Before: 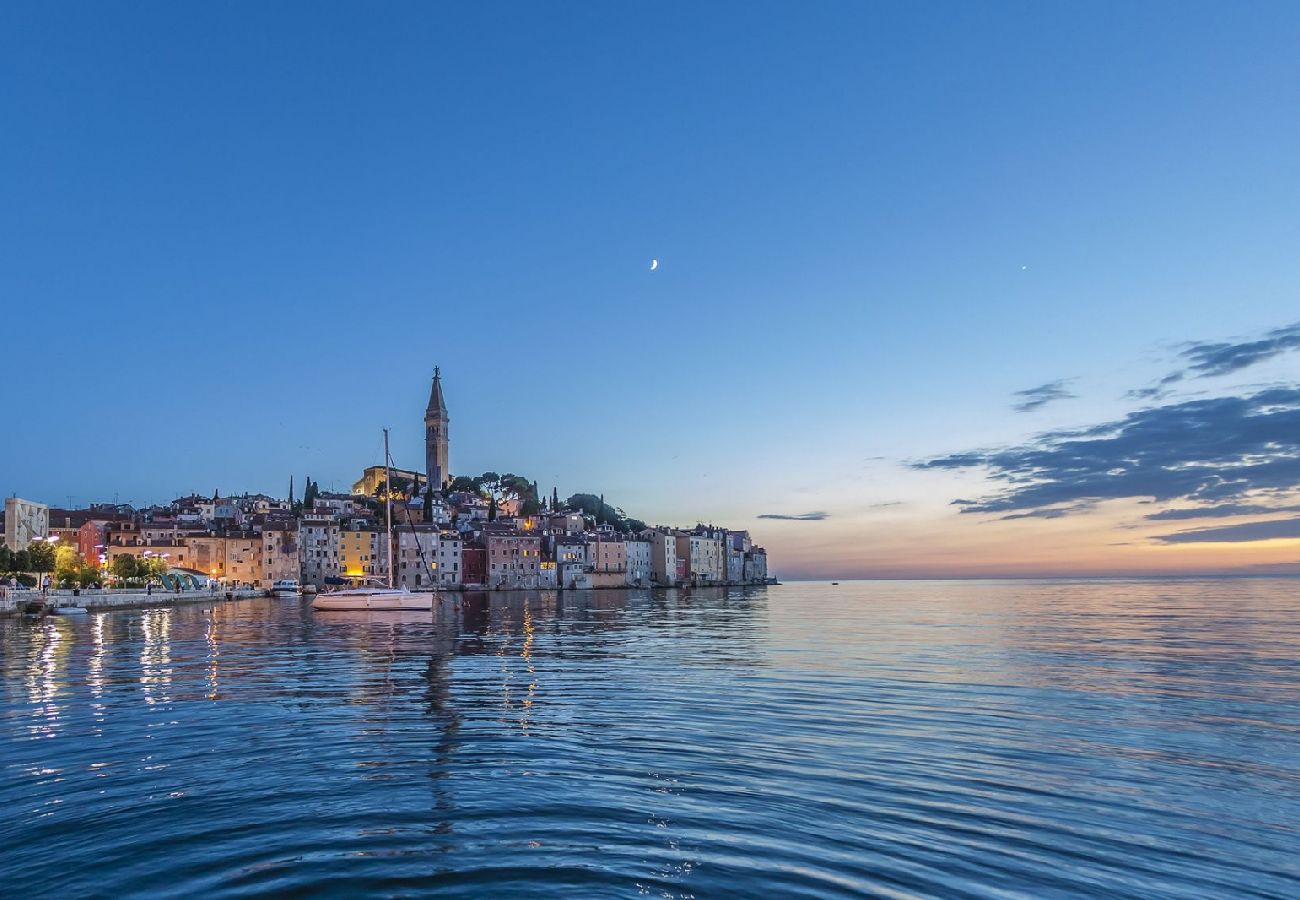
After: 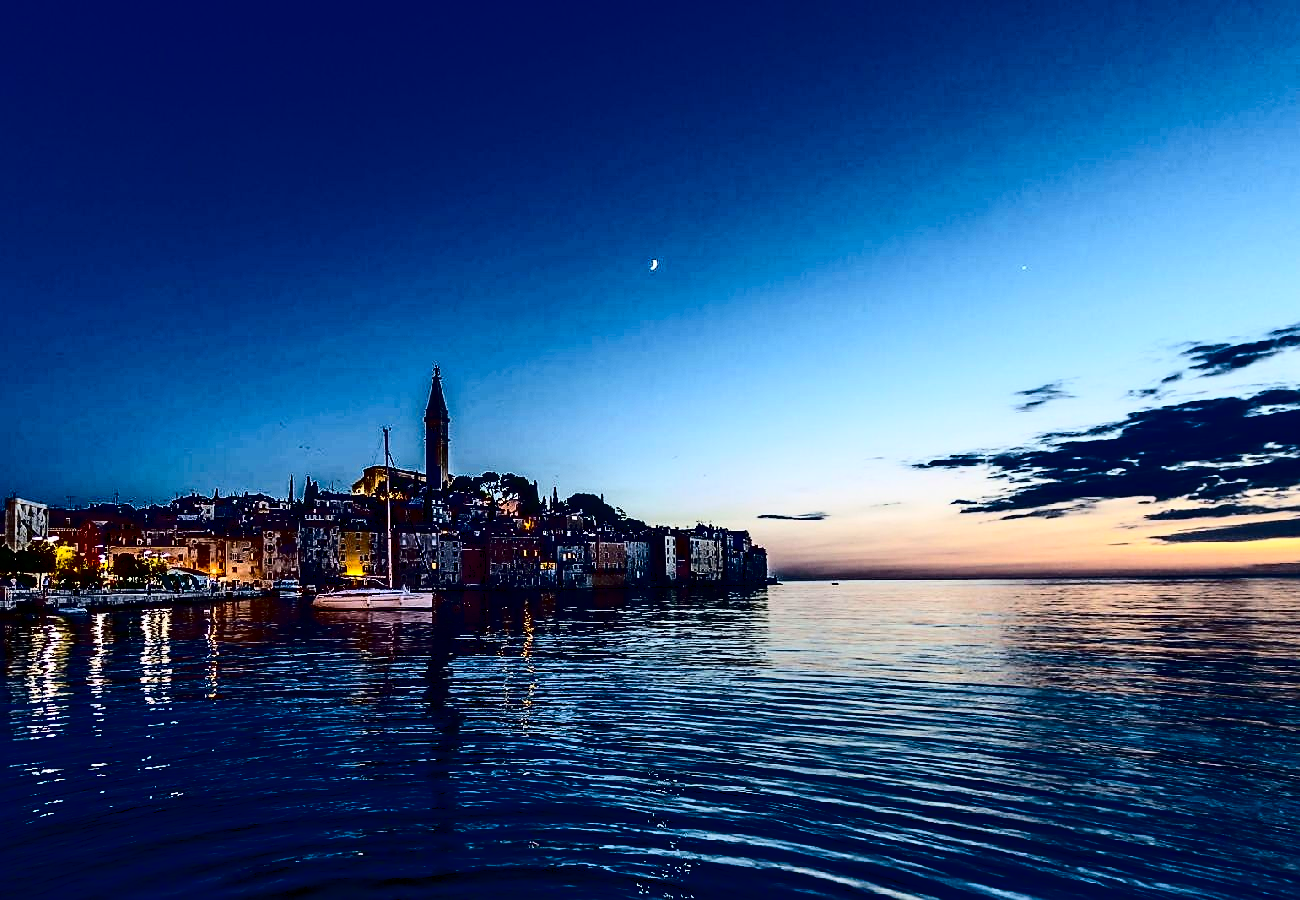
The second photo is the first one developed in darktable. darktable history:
sharpen: radius 1.816, amount 0.392, threshold 1.664
contrast brightness saturation: contrast 0.781, brightness -0.994, saturation 0.989
color zones: curves: ch1 [(0, 0.292) (0.001, 0.292) (0.2, 0.264) (0.4, 0.248) (0.6, 0.248) (0.8, 0.264) (0.999, 0.292) (1, 0.292)]
color balance rgb: global offset › luminance -0.893%, linear chroma grading › global chroma 14.829%, perceptual saturation grading › global saturation 16.619%, global vibrance 5.568%, contrast 3.143%
